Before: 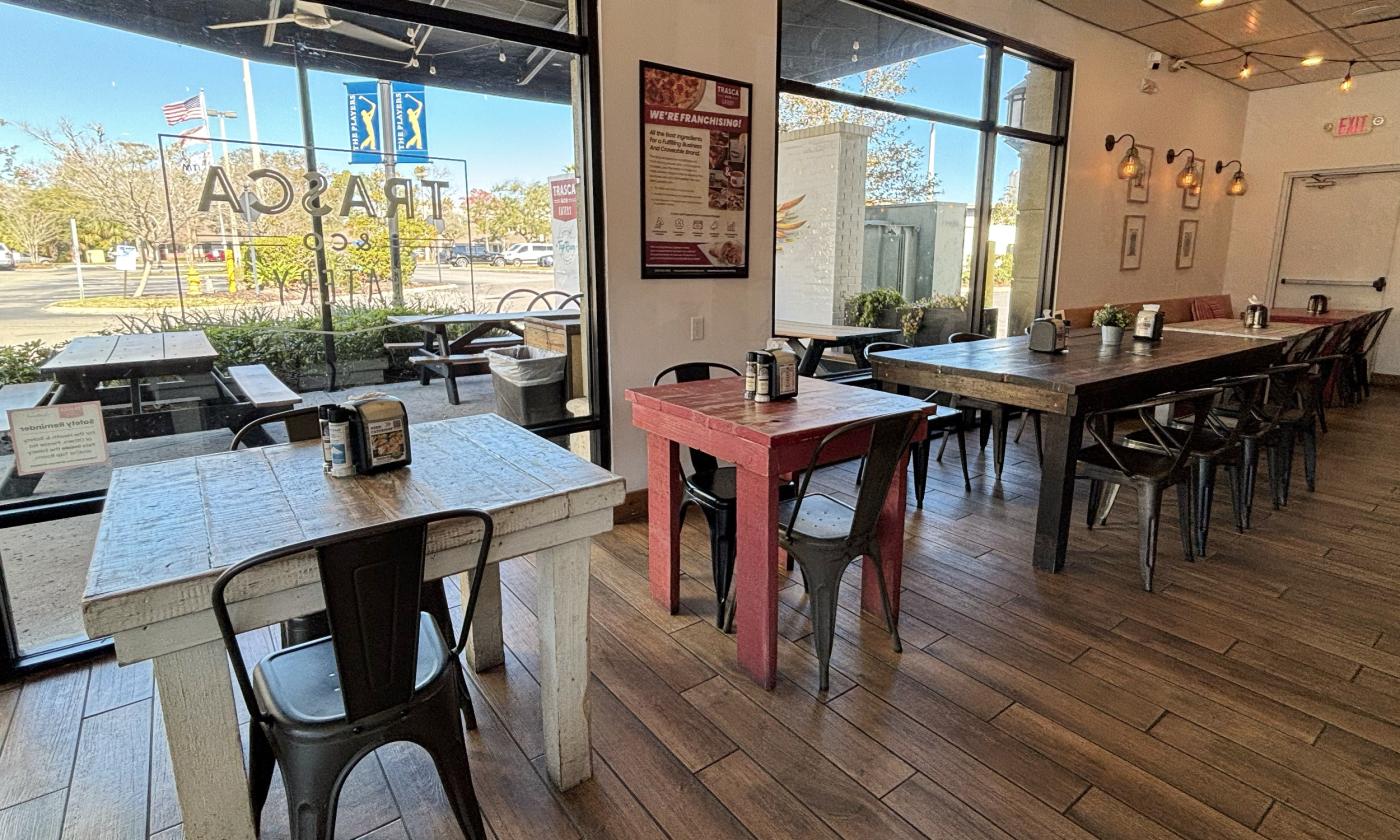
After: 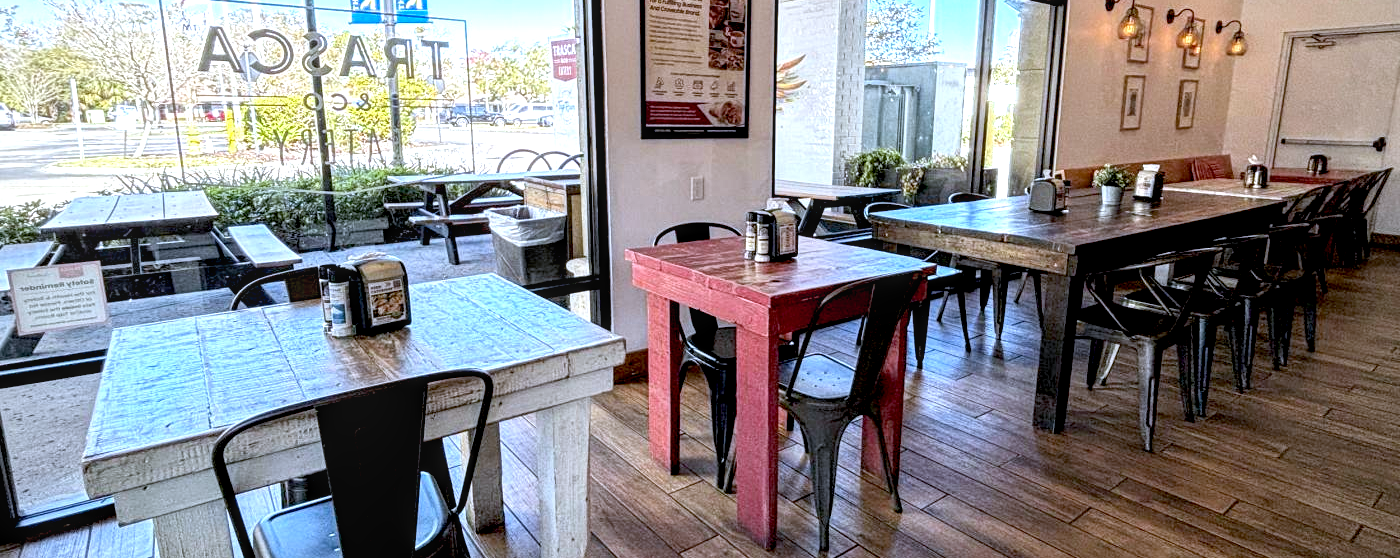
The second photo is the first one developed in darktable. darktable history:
crop: top 16.727%, bottom 16.727%
vibrance: on, module defaults
local contrast: detail 130%
exposure: black level correction 0.012, exposure 0.7 EV, compensate exposure bias true, compensate highlight preservation false
vignetting: fall-off radius 60.92%
color calibration: illuminant as shot in camera, x 0.37, y 0.382, temperature 4313.32 K
white balance: red 0.974, blue 1.044
